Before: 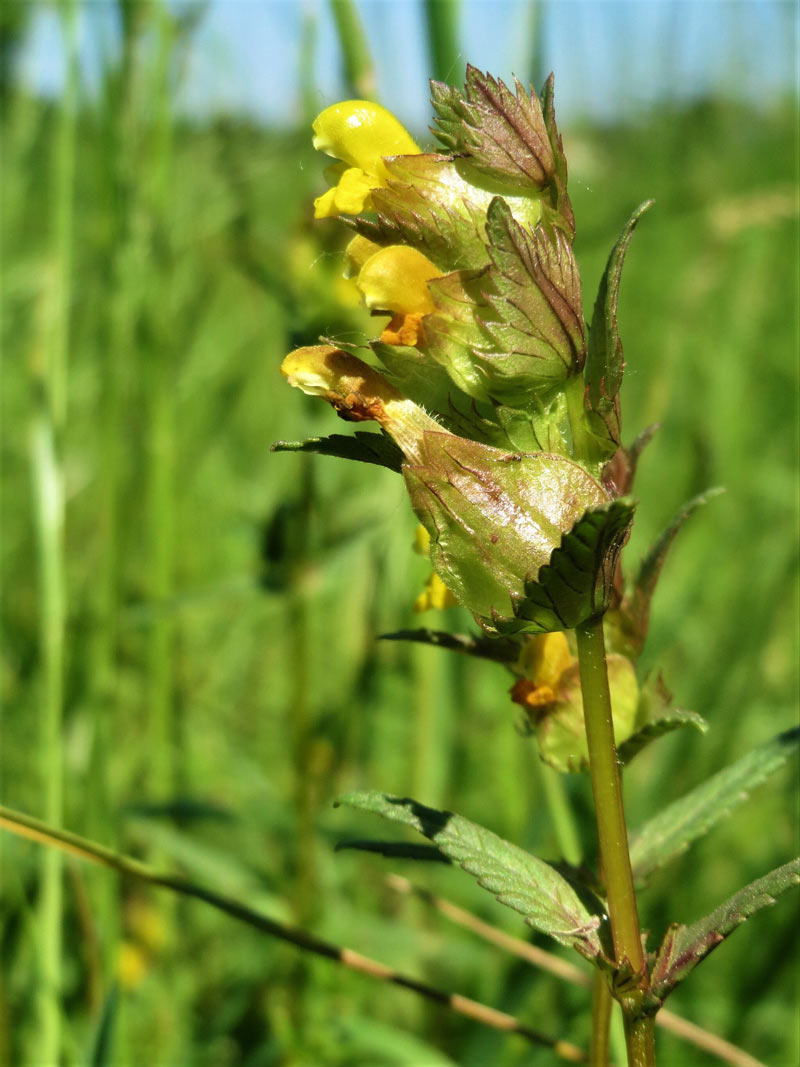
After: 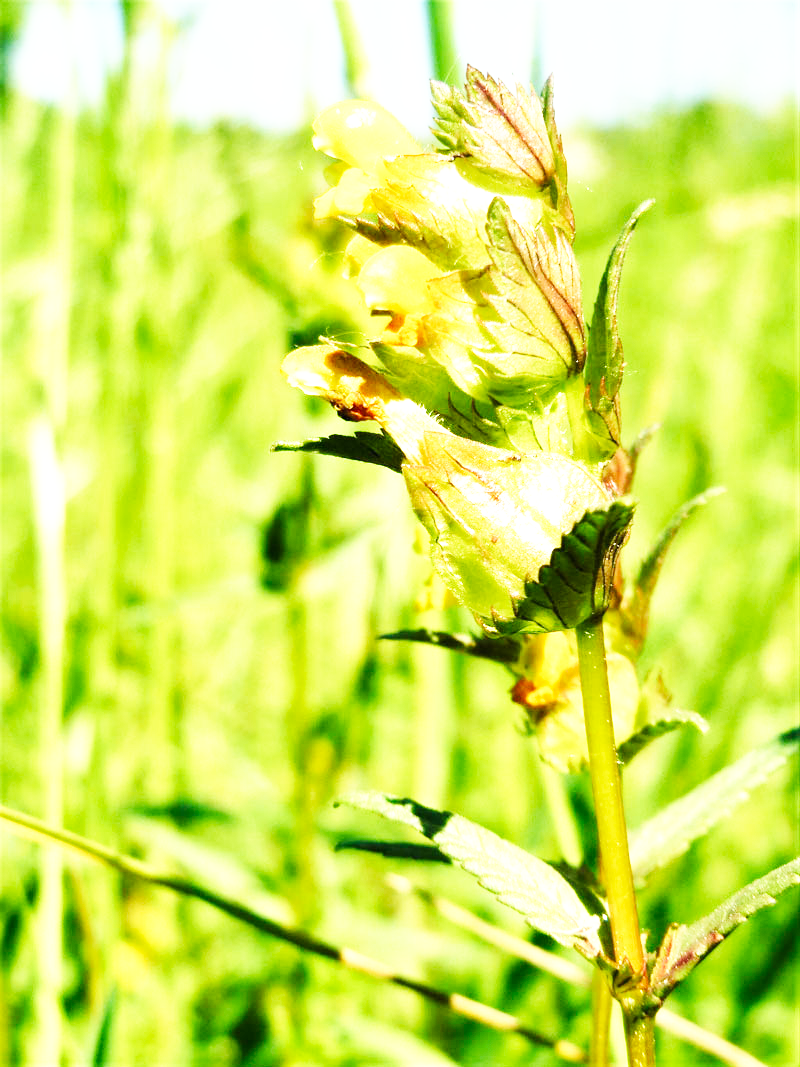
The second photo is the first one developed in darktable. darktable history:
exposure: exposure 1 EV, compensate highlight preservation false
base curve: curves: ch0 [(0, 0) (0.007, 0.004) (0.027, 0.03) (0.046, 0.07) (0.207, 0.54) (0.442, 0.872) (0.673, 0.972) (1, 1)], preserve colors none
